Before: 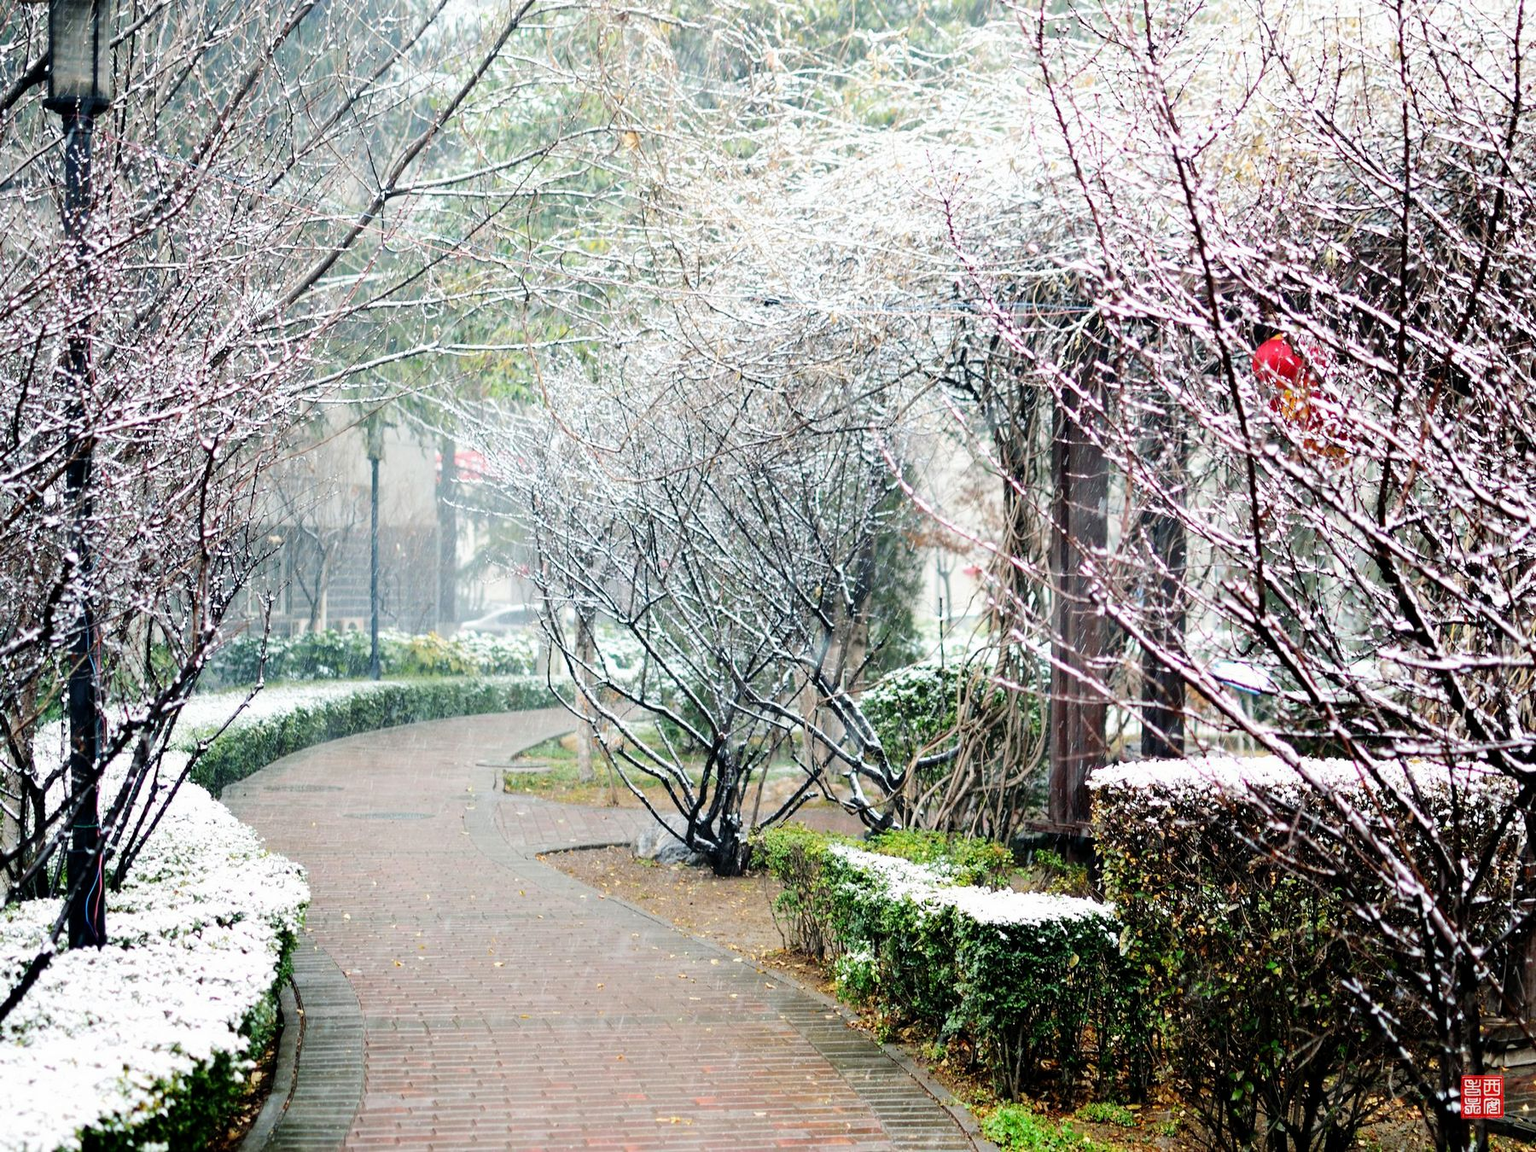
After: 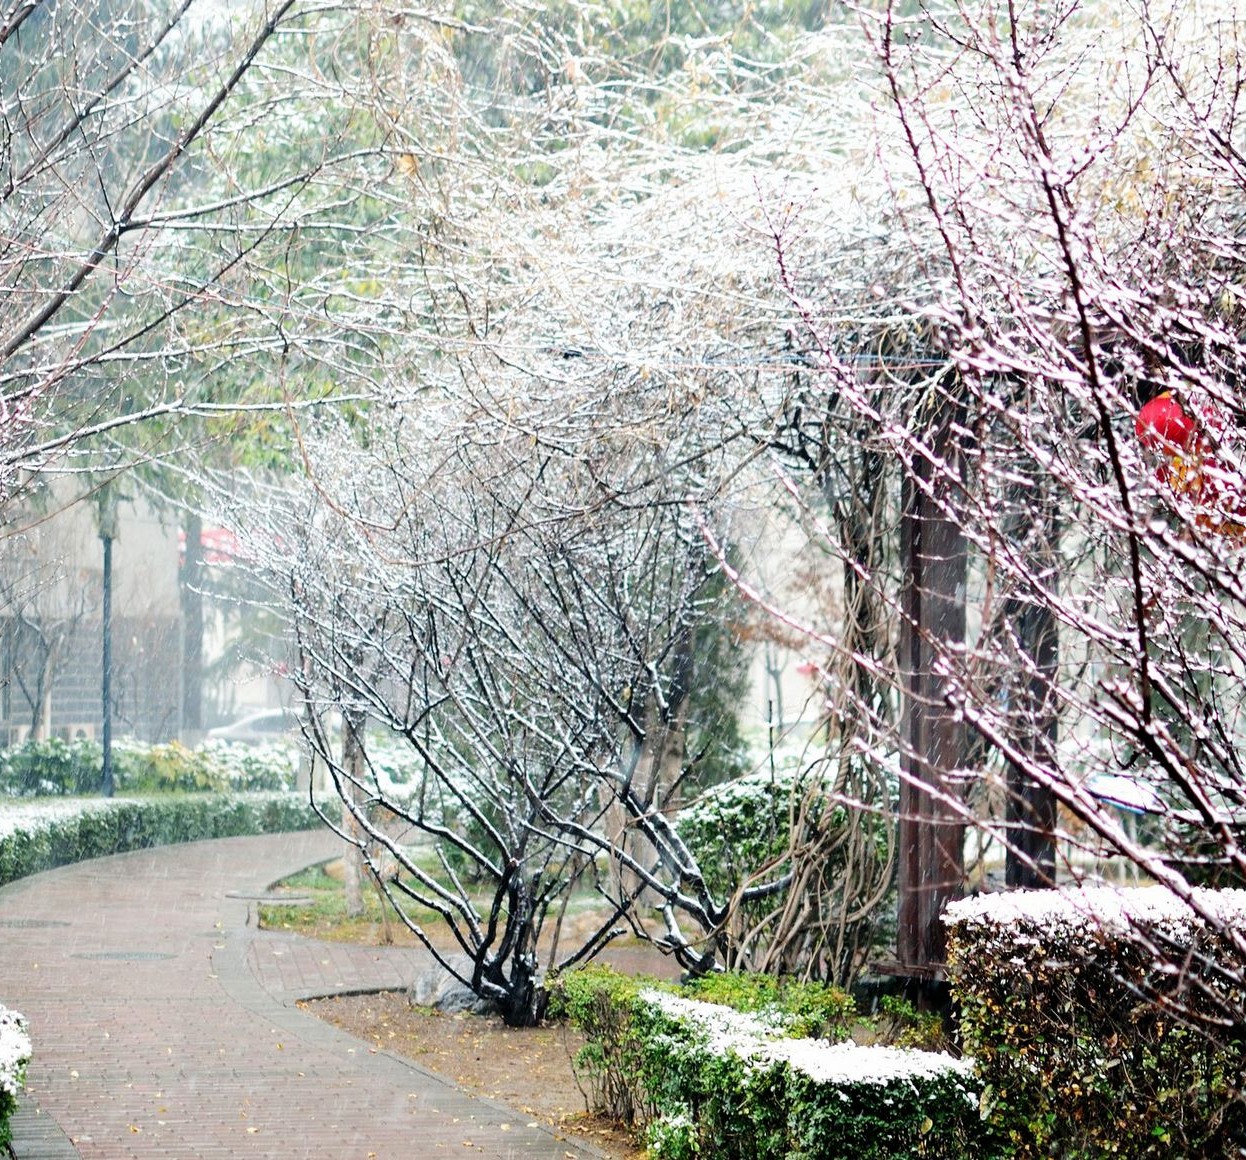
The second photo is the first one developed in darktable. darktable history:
crop: left 18.449%, right 12.305%, bottom 14.055%
